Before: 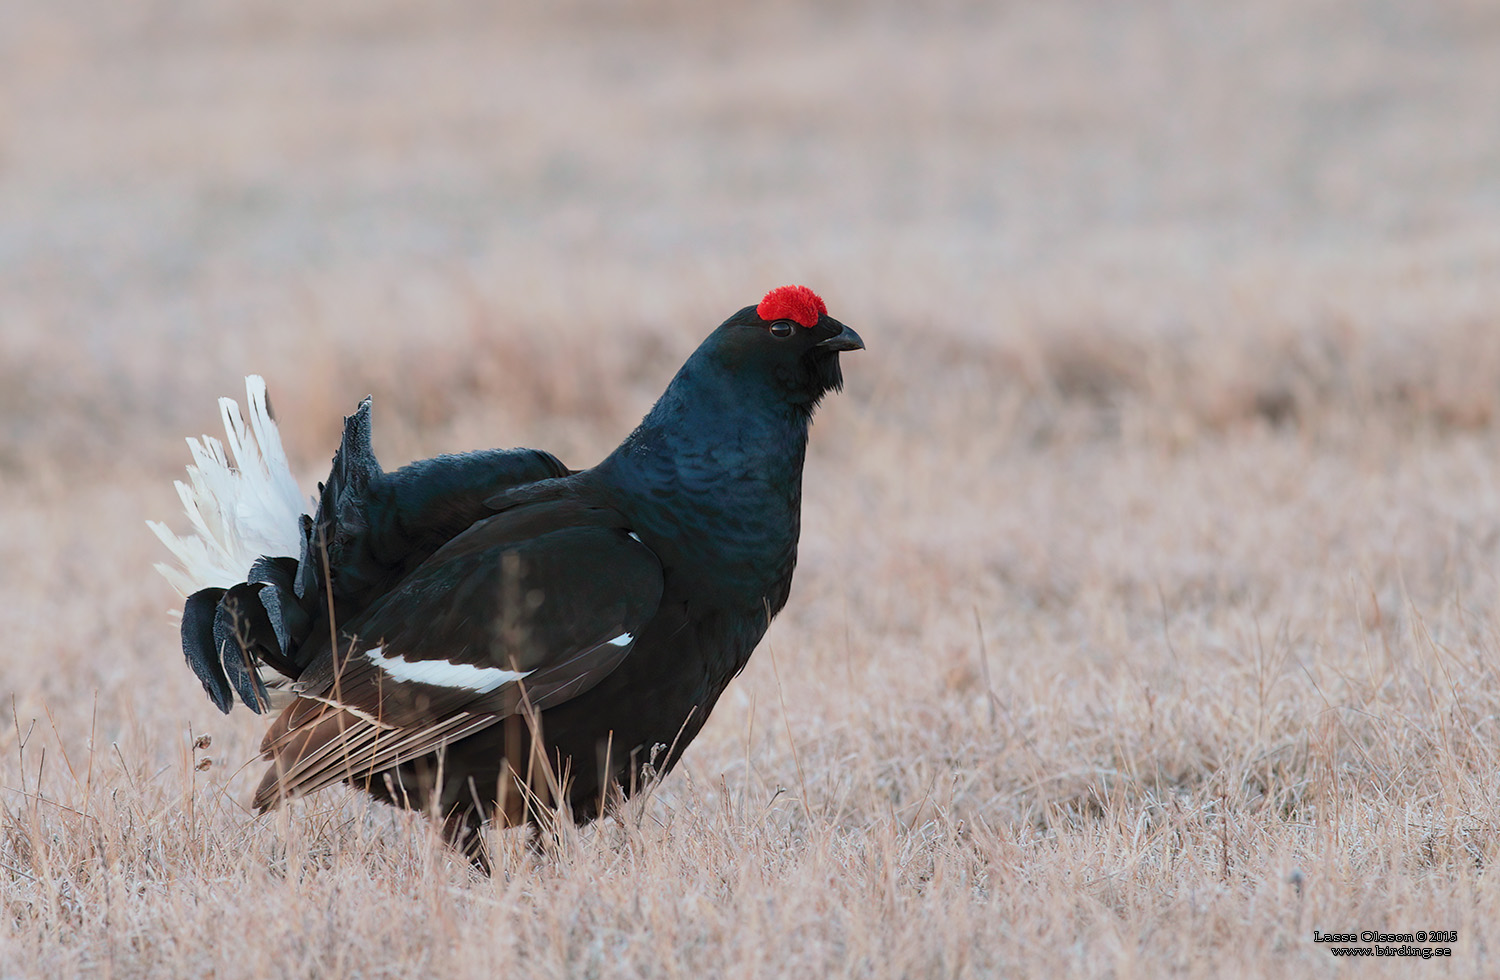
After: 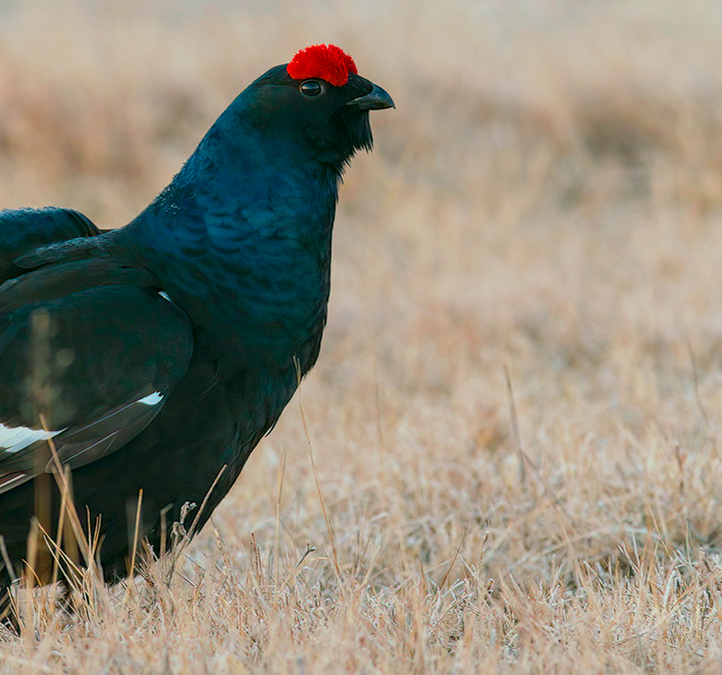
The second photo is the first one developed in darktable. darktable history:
crop: left 31.372%, top 24.593%, right 20.446%, bottom 6.492%
color correction: highlights a* -0.457, highlights b* 9.24, shadows a* -8.7, shadows b* 1.59
color balance rgb: shadows lift › chroma 2.063%, shadows lift › hue 217.75°, linear chroma grading › global chroma 15.517%, perceptual saturation grading › global saturation 37.328%
local contrast: on, module defaults
